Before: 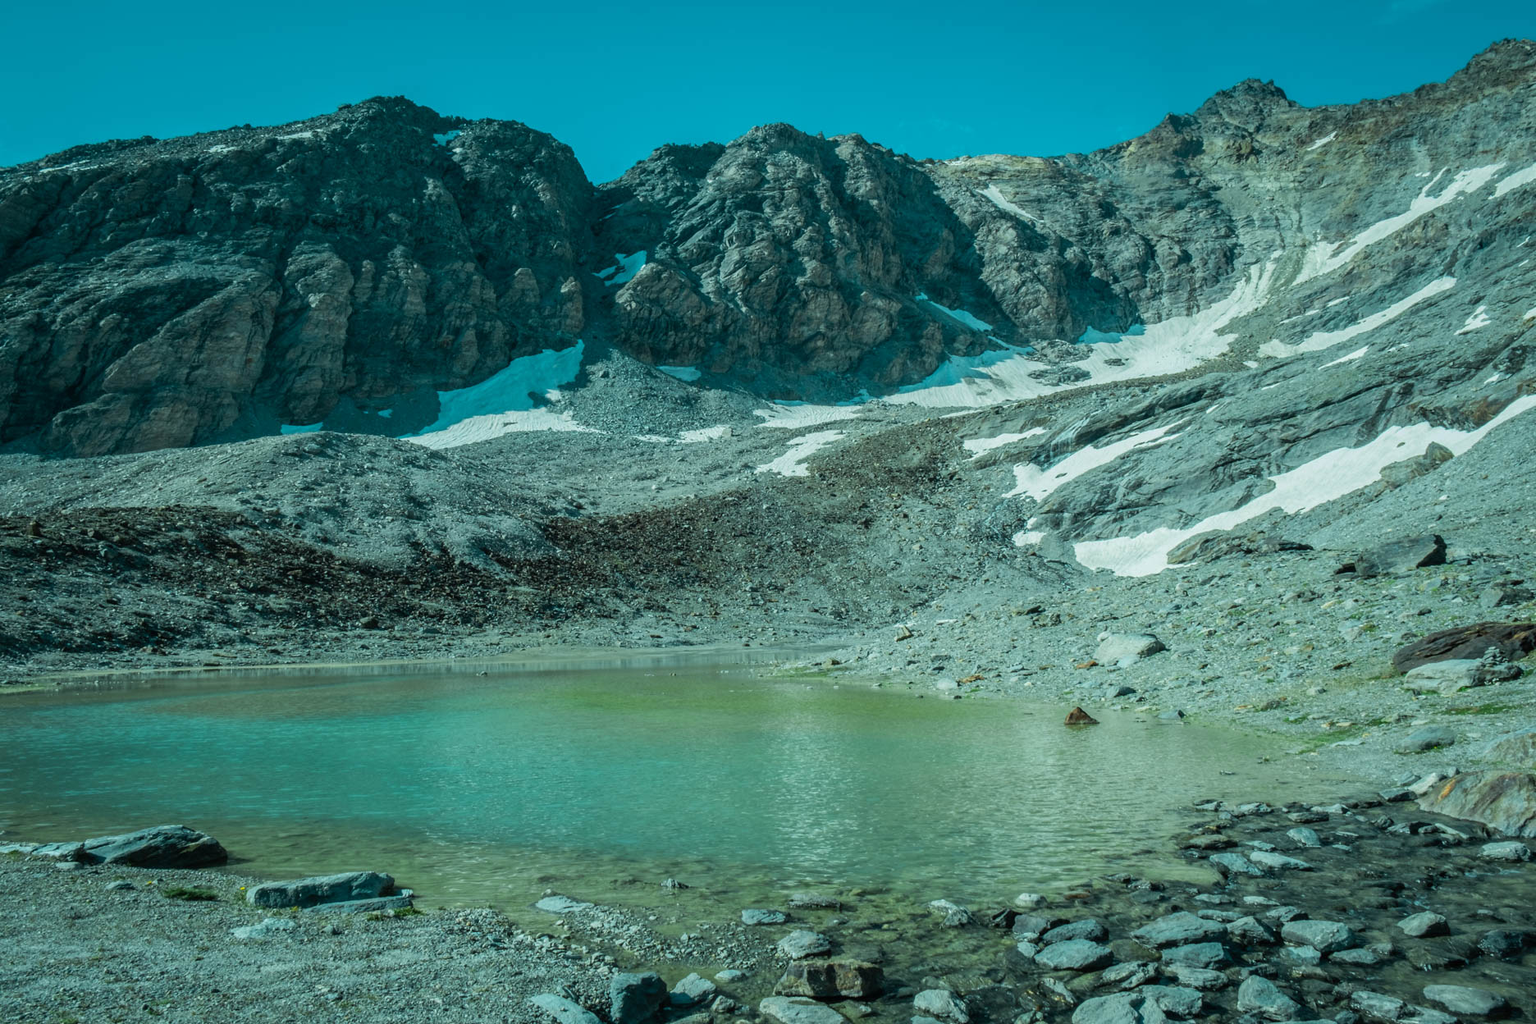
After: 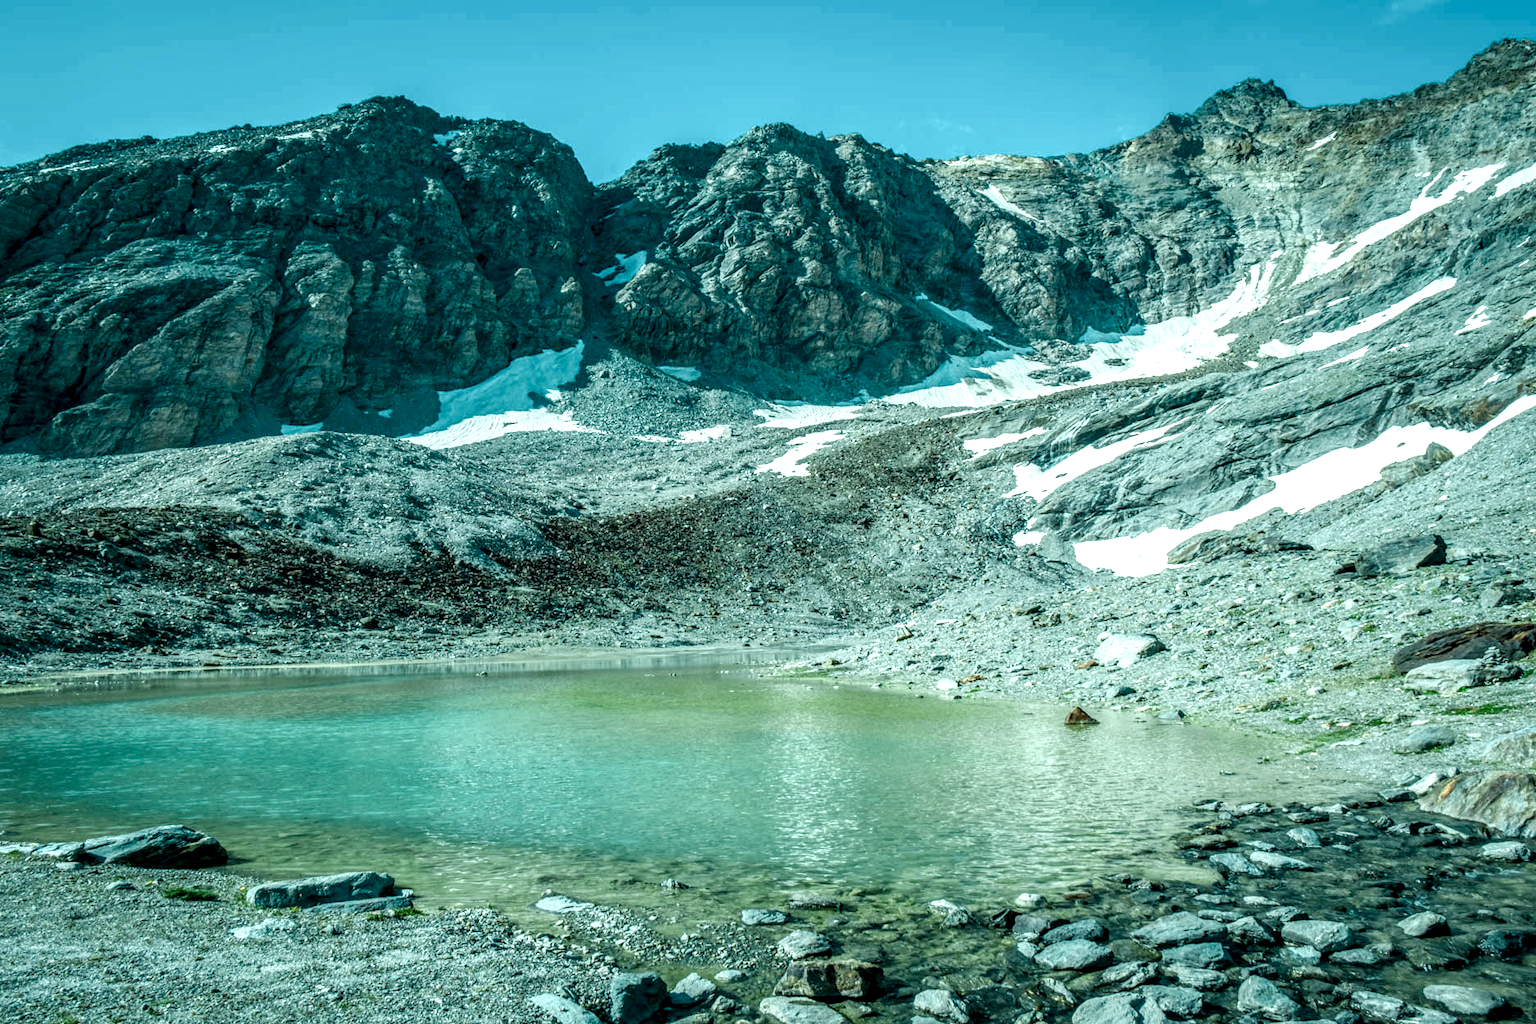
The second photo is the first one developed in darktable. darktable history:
color balance rgb: perceptual saturation grading › global saturation 0.986%, perceptual saturation grading › highlights -34.776%, perceptual saturation grading › mid-tones 15.076%, perceptual saturation grading › shadows 47.539%, global vibrance 10.709%
local contrast: detail 150%
exposure: exposure 0.642 EV, compensate highlight preservation false
